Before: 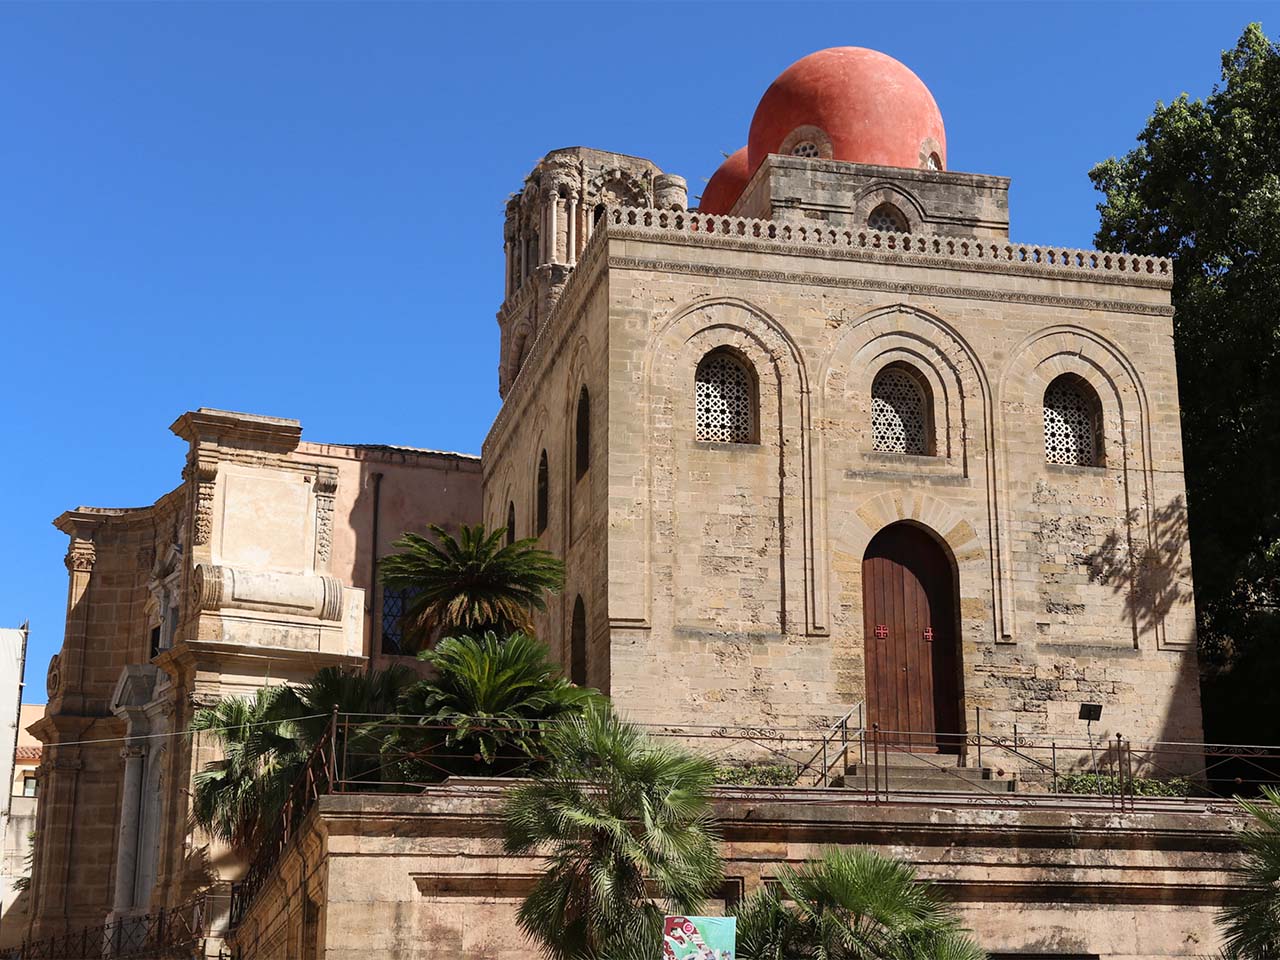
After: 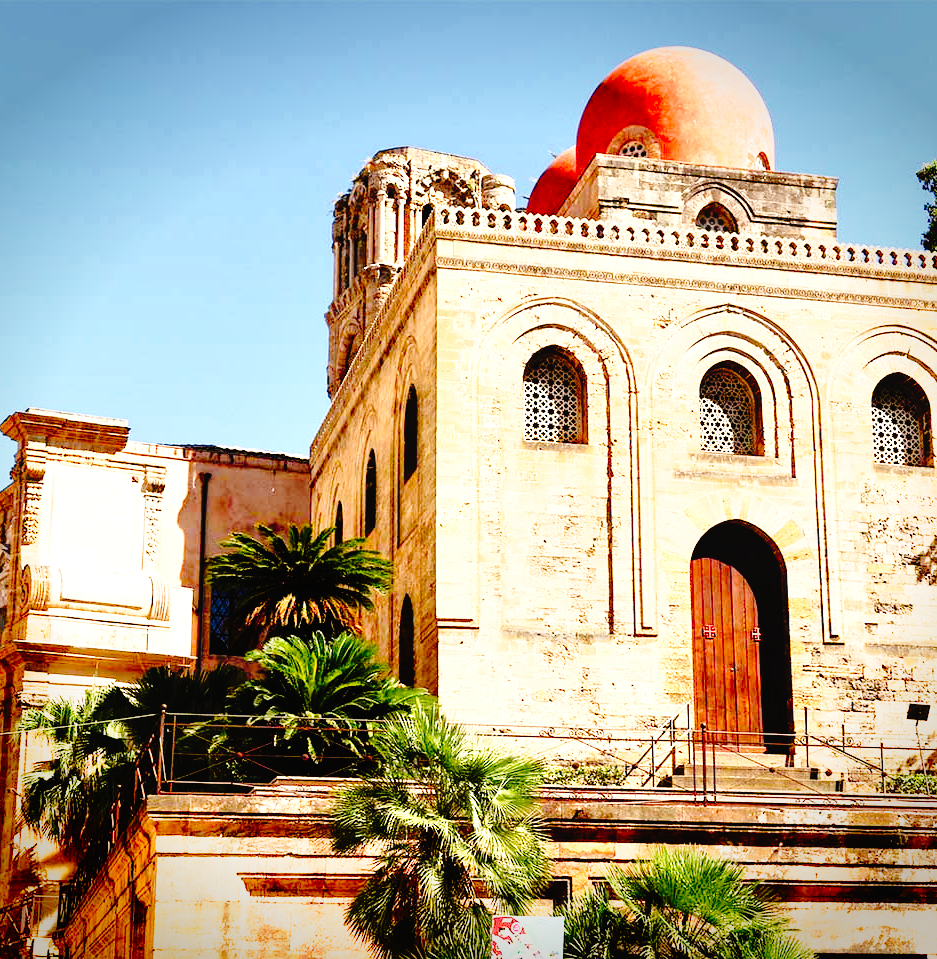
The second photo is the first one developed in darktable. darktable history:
color zones: curves: ch0 [(0.224, 0.526) (0.75, 0.5)]; ch1 [(0.055, 0.526) (0.224, 0.761) (0.377, 0.526) (0.75, 0.5)]
white balance: red 1.045, blue 0.932
local contrast: mode bilateral grid, contrast 20, coarseness 50, detail 150%, midtone range 0.2
crop: left 13.443%, right 13.31%
base curve: curves: ch0 [(0, 0) (0.012, 0.01) (0.073, 0.168) (0.31, 0.711) (0.645, 0.957) (1, 1)], preserve colors none
tone curve: curves: ch0 [(0, 0) (0.003, 0.03) (0.011, 0.03) (0.025, 0.033) (0.044, 0.035) (0.069, 0.04) (0.1, 0.046) (0.136, 0.052) (0.177, 0.08) (0.224, 0.121) (0.277, 0.225) (0.335, 0.343) (0.399, 0.456) (0.468, 0.555) (0.543, 0.647) (0.623, 0.732) (0.709, 0.808) (0.801, 0.886) (0.898, 0.947) (1, 1)], preserve colors none
vignetting: fall-off start 88.53%, fall-off radius 44.2%, saturation 0.376, width/height ratio 1.161
